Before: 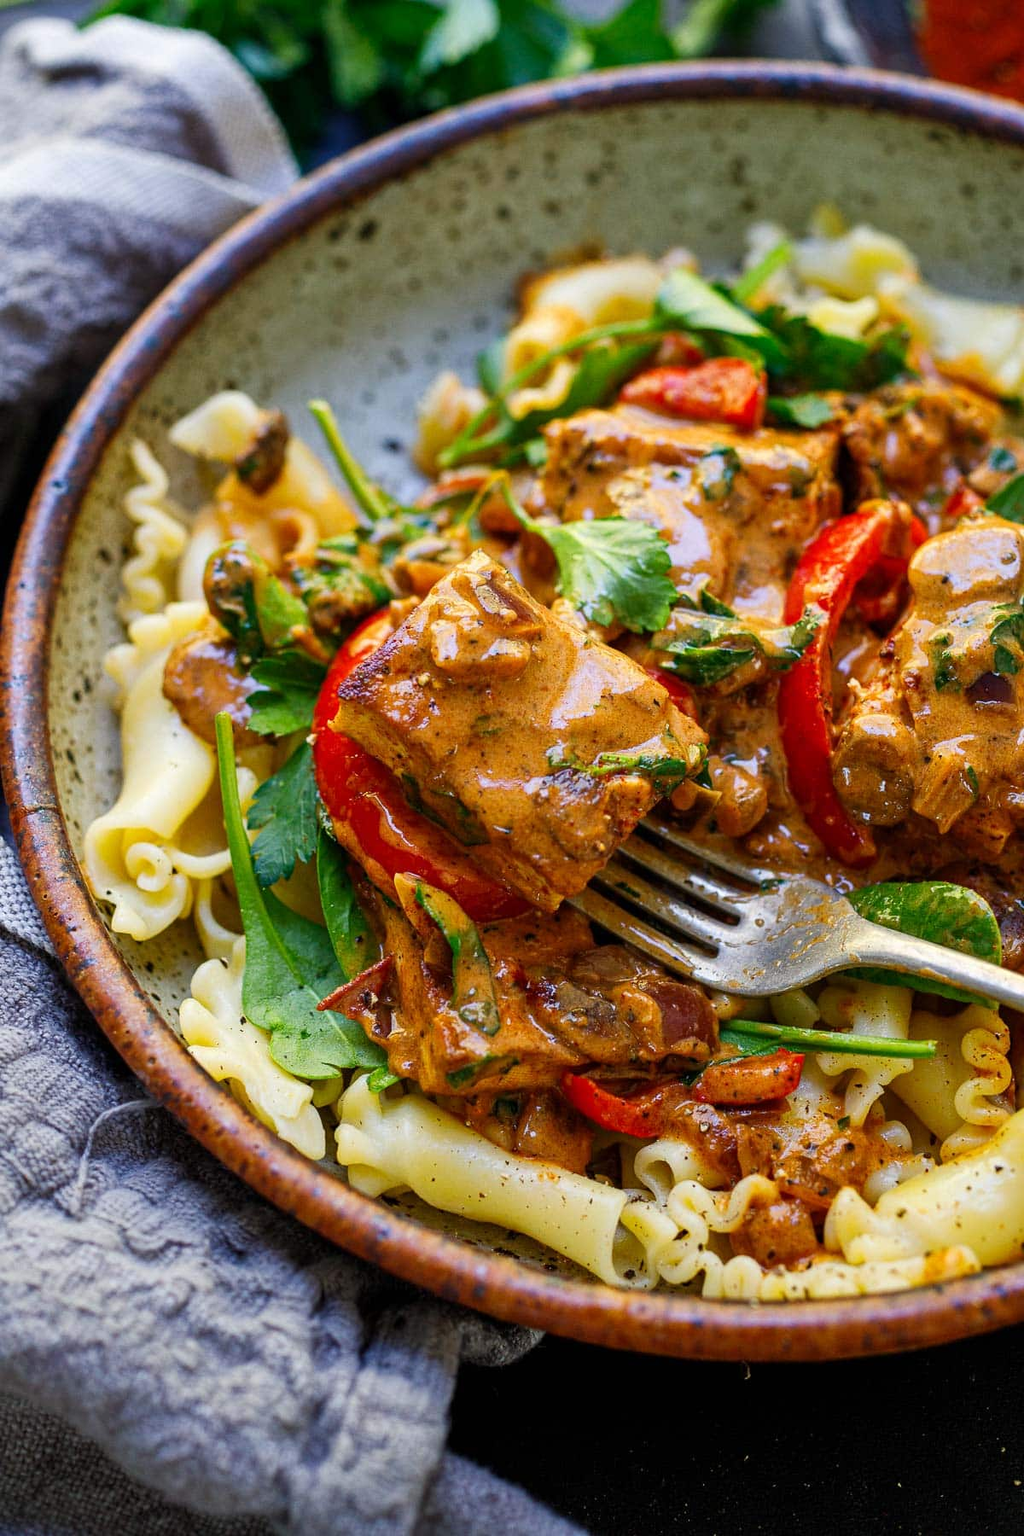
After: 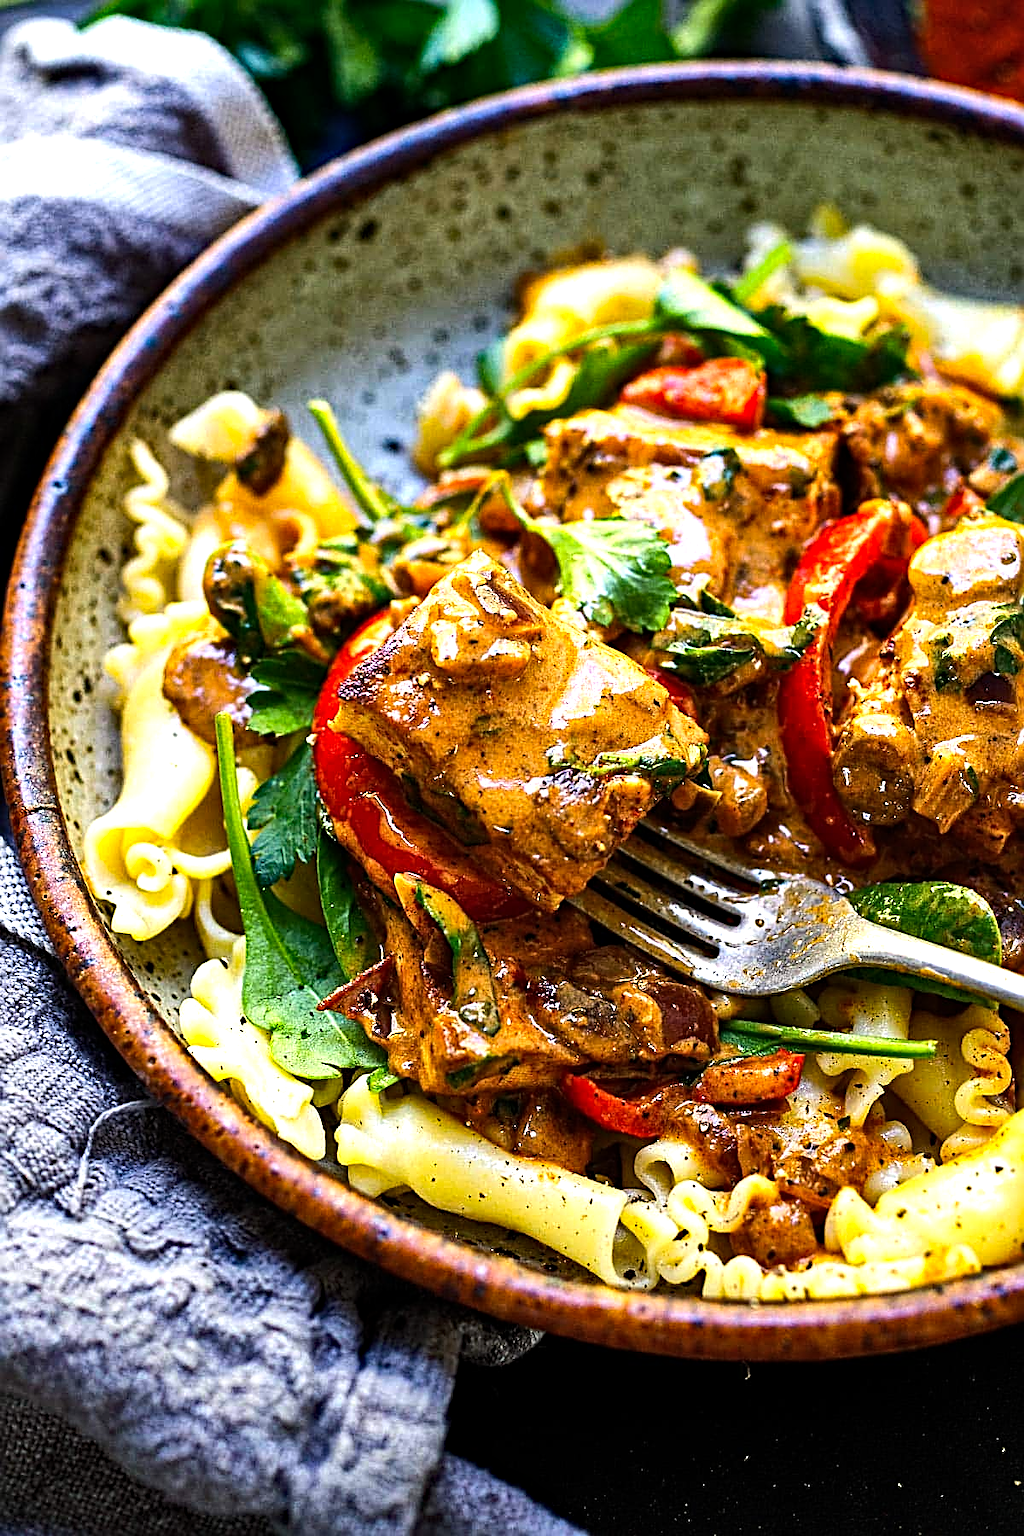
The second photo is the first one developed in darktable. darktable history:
sharpen: radius 2.531, amount 0.628
haze removal: strength 0.4, distance 0.22, compatibility mode true, adaptive false
shadows and highlights: shadows 37.27, highlights -28.18, soften with gaussian
tone equalizer: -8 EV -1.08 EV, -7 EV -1.01 EV, -6 EV -0.867 EV, -5 EV -0.578 EV, -3 EV 0.578 EV, -2 EV 0.867 EV, -1 EV 1.01 EV, +0 EV 1.08 EV, edges refinement/feathering 500, mask exposure compensation -1.57 EV, preserve details no
